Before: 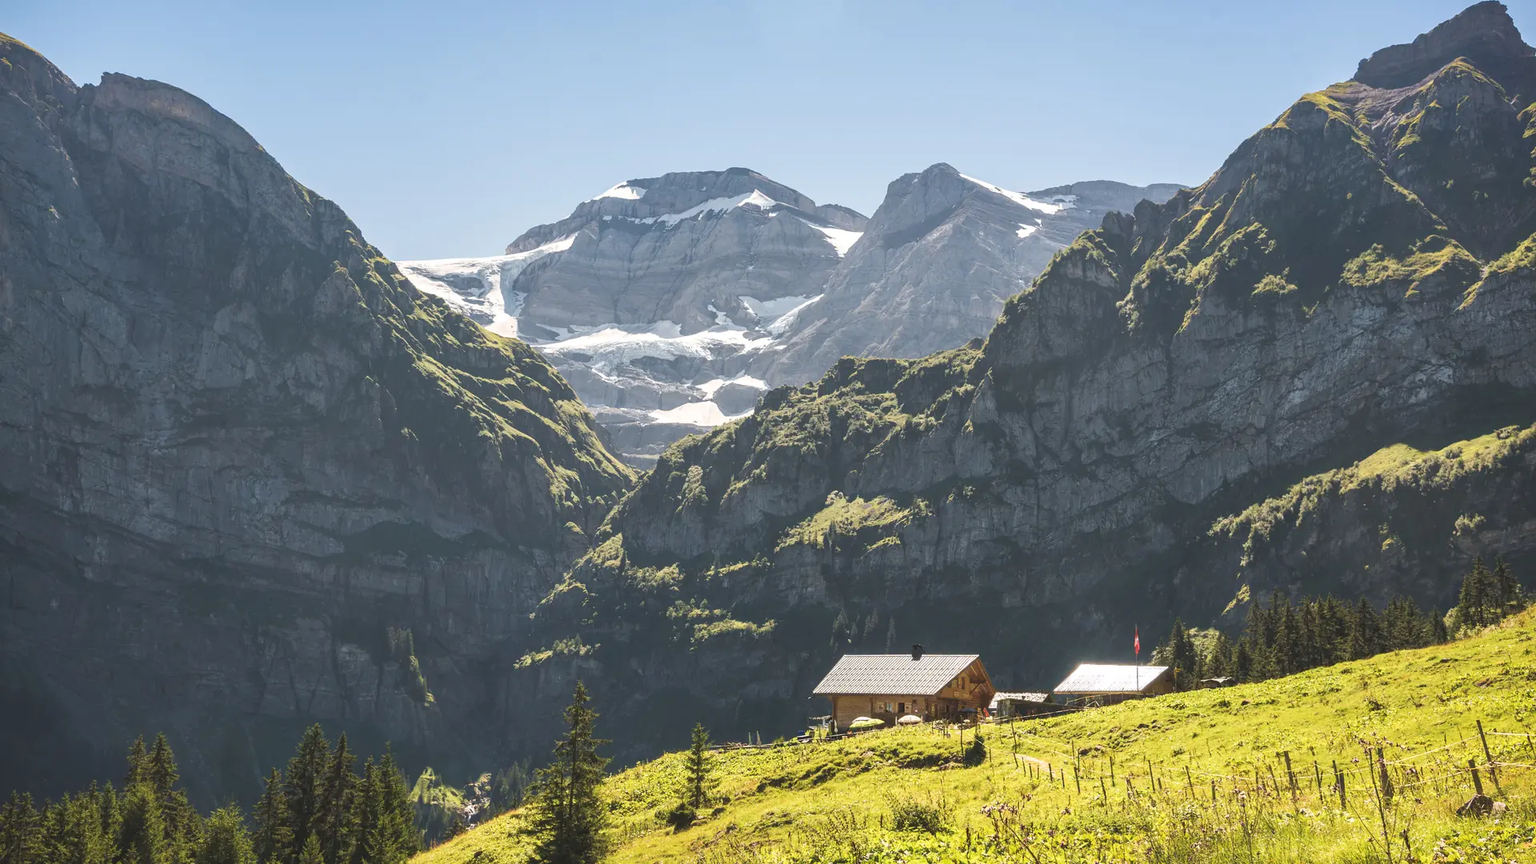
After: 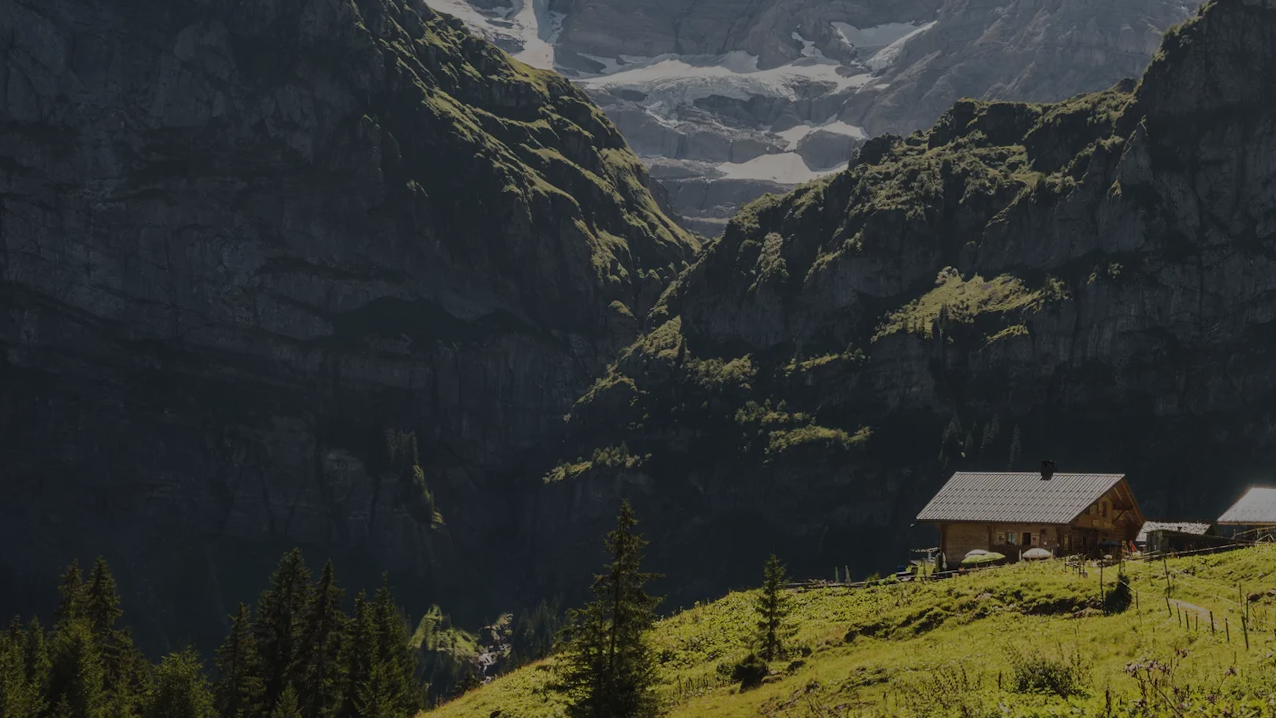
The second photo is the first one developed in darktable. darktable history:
crop and rotate: angle -0.82°, left 3.85%, top 31.828%, right 27.992%
tone equalizer: -8 EV -2 EV, -7 EV -2 EV, -6 EV -2 EV, -5 EV -2 EV, -4 EV -2 EV, -3 EV -2 EV, -2 EV -2 EV, -1 EV -1.63 EV, +0 EV -2 EV
